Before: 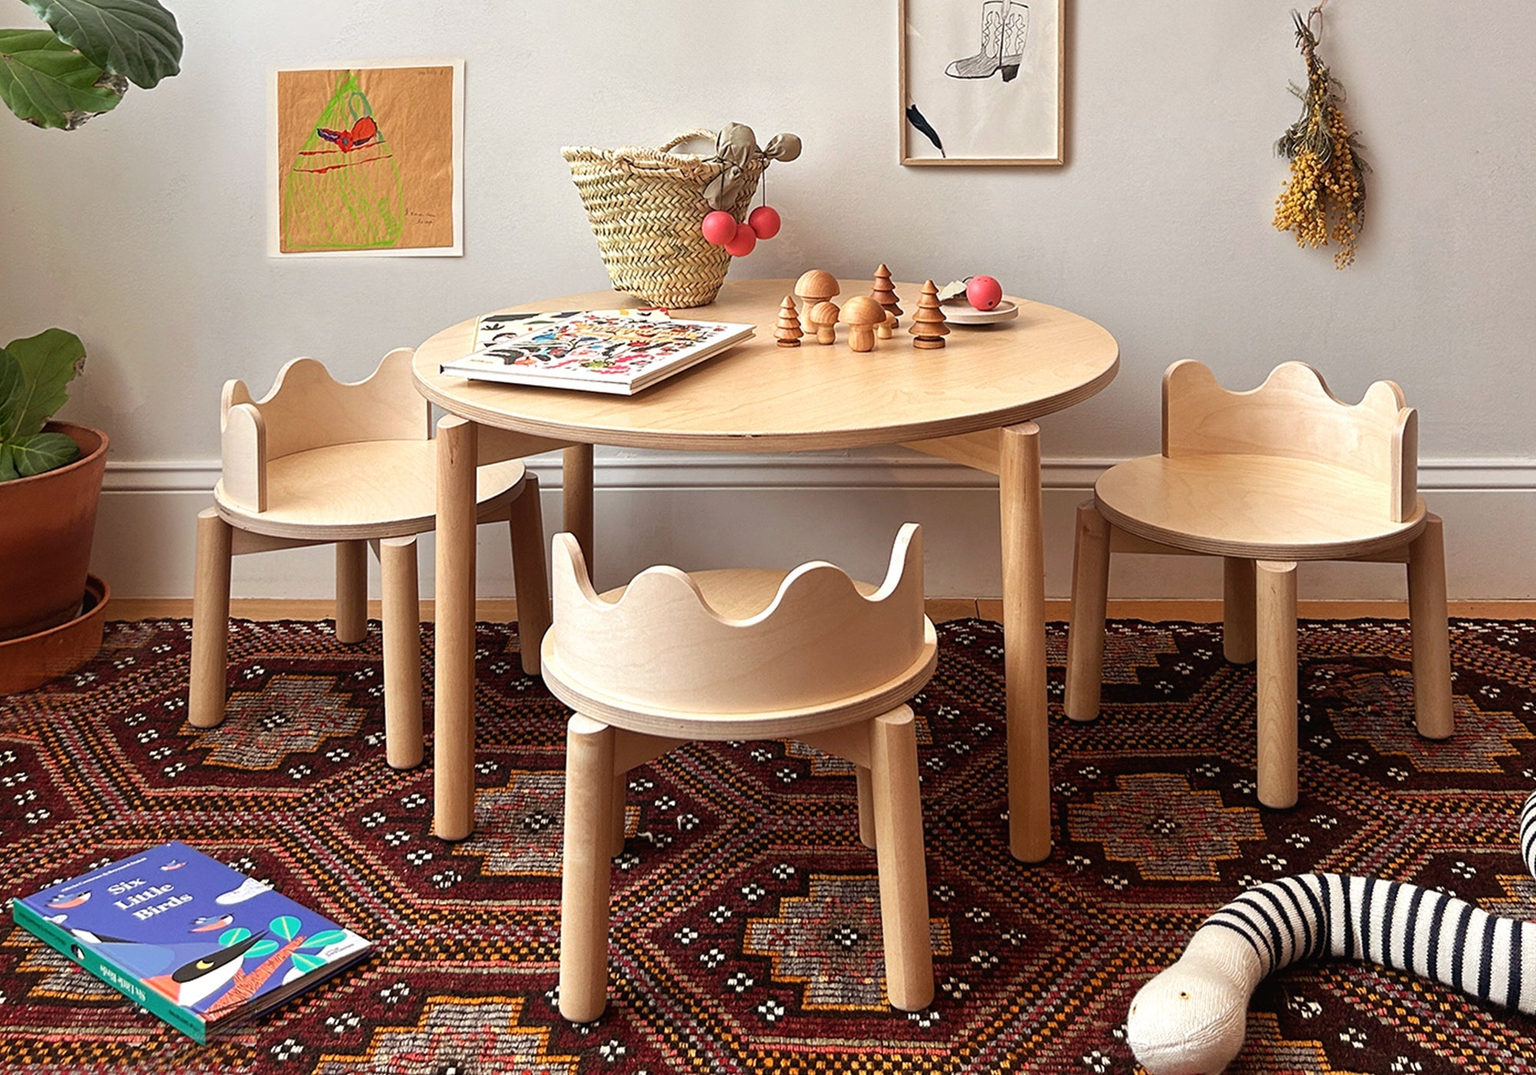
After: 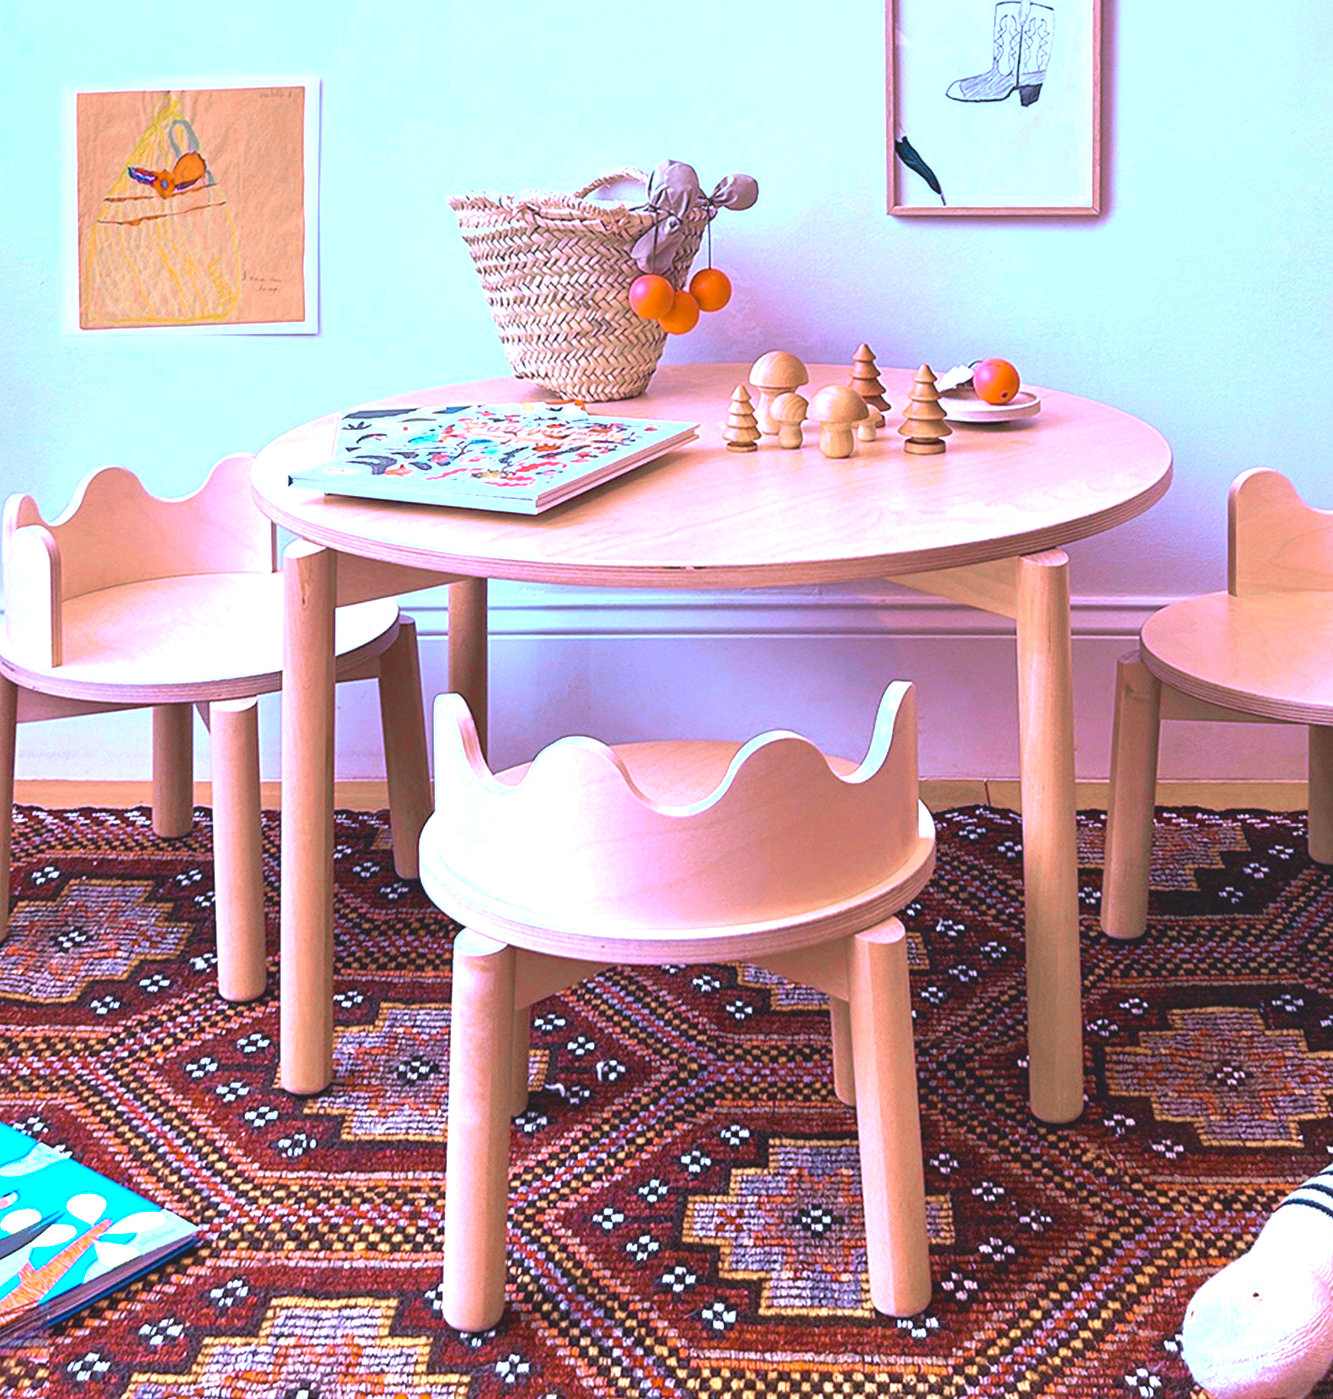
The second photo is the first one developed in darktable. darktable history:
crop and rotate: left 14.292%, right 19.041%
color zones: curves: ch0 [(0.009, 0.528) (0.136, 0.6) (0.255, 0.586) (0.39, 0.528) (0.522, 0.584) (0.686, 0.736) (0.849, 0.561)]; ch1 [(0.045, 0.781) (0.14, 0.416) (0.257, 0.695) (0.442, 0.032) (0.738, 0.338) (0.818, 0.632) (0.891, 0.741) (1, 0.704)]; ch2 [(0, 0.667) (0.141, 0.52) (0.26, 0.37) (0.474, 0.432) (0.743, 0.286)]
contrast brightness saturation: contrast -0.15, brightness 0.05, saturation -0.12
graduated density: on, module defaults
white balance: red 0.98, blue 1.61
shadows and highlights: radius 334.93, shadows 63.48, highlights 6.06, compress 87.7%, highlights color adjustment 39.73%, soften with gaussian
exposure: exposure 0.935 EV, compensate highlight preservation false
color balance rgb: shadows lift › chroma 5.41%, shadows lift › hue 240°, highlights gain › chroma 3.74%, highlights gain › hue 60°, saturation formula JzAzBz (2021)
